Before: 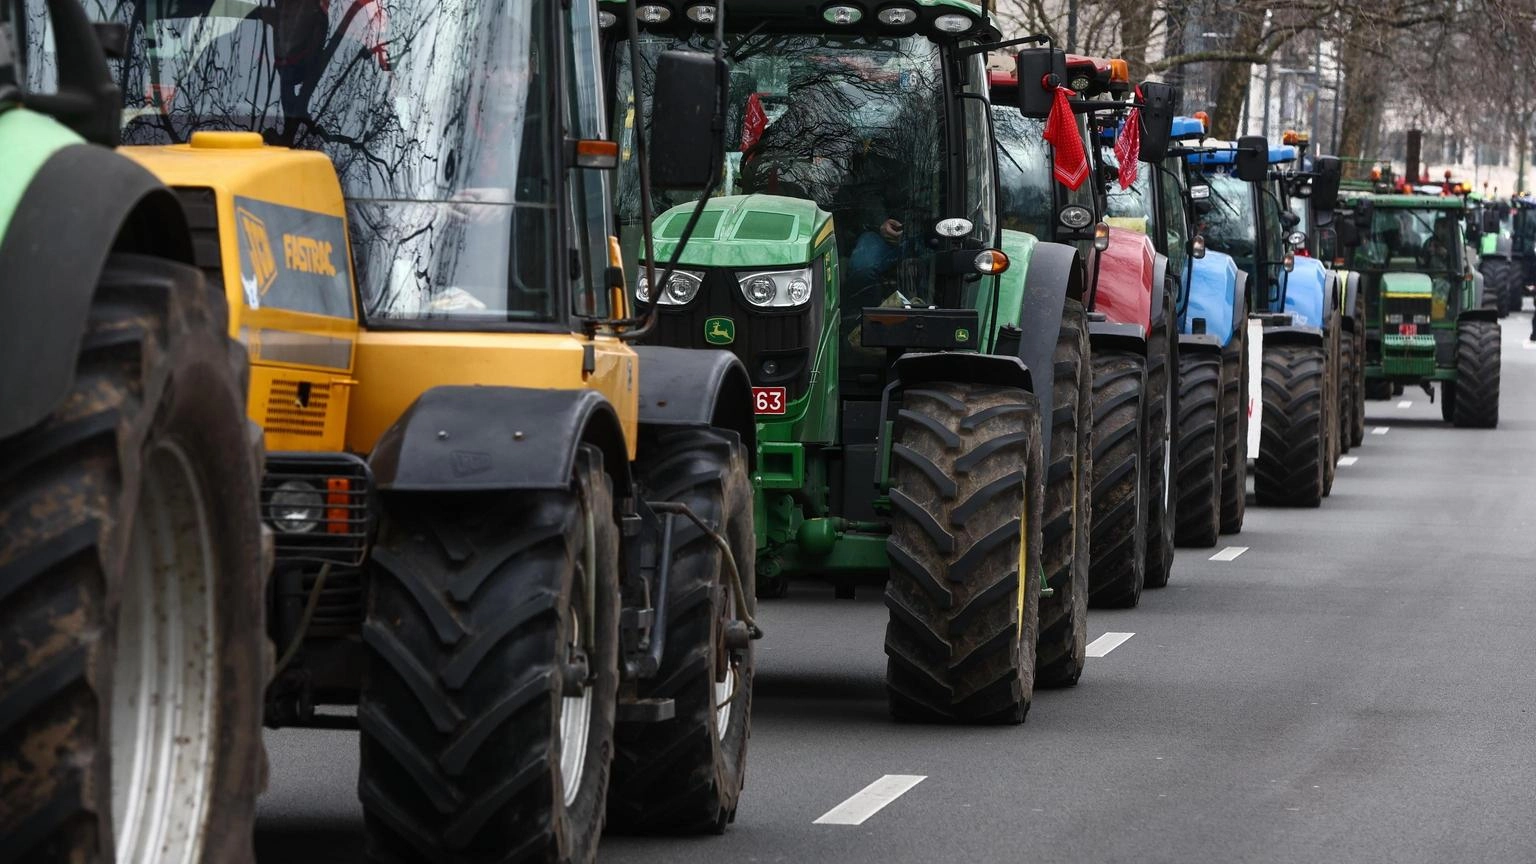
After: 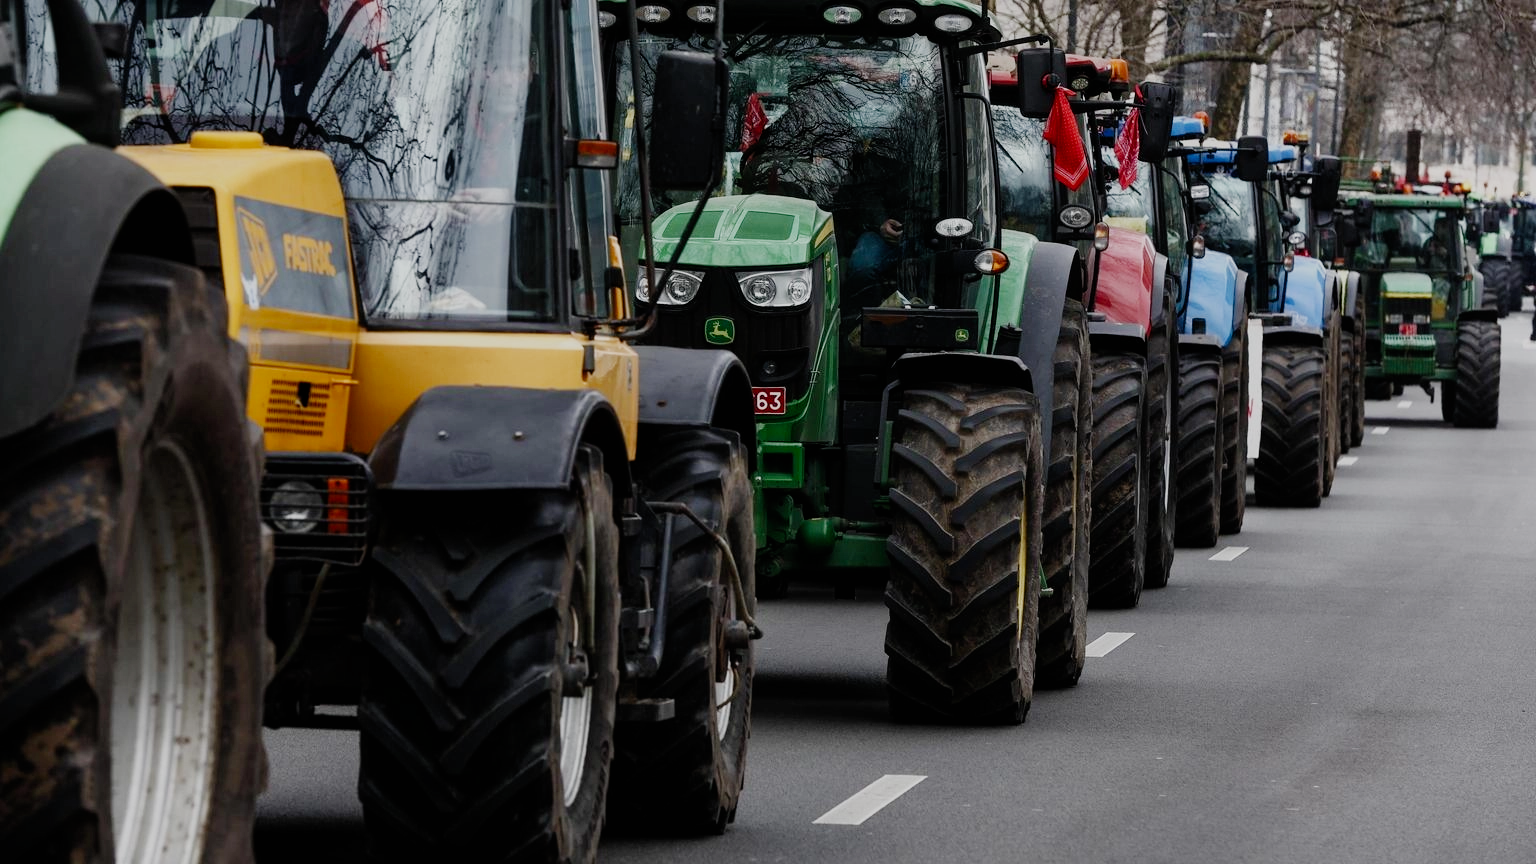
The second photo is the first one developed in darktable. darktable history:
filmic rgb: black relative exposure -8.53 EV, white relative exposure 5.54 EV, hardness 3.36, contrast 1.017, add noise in highlights 0.001, preserve chrominance no, color science v3 (2019), use custom middle-gray values true, contrast in highlights soft
